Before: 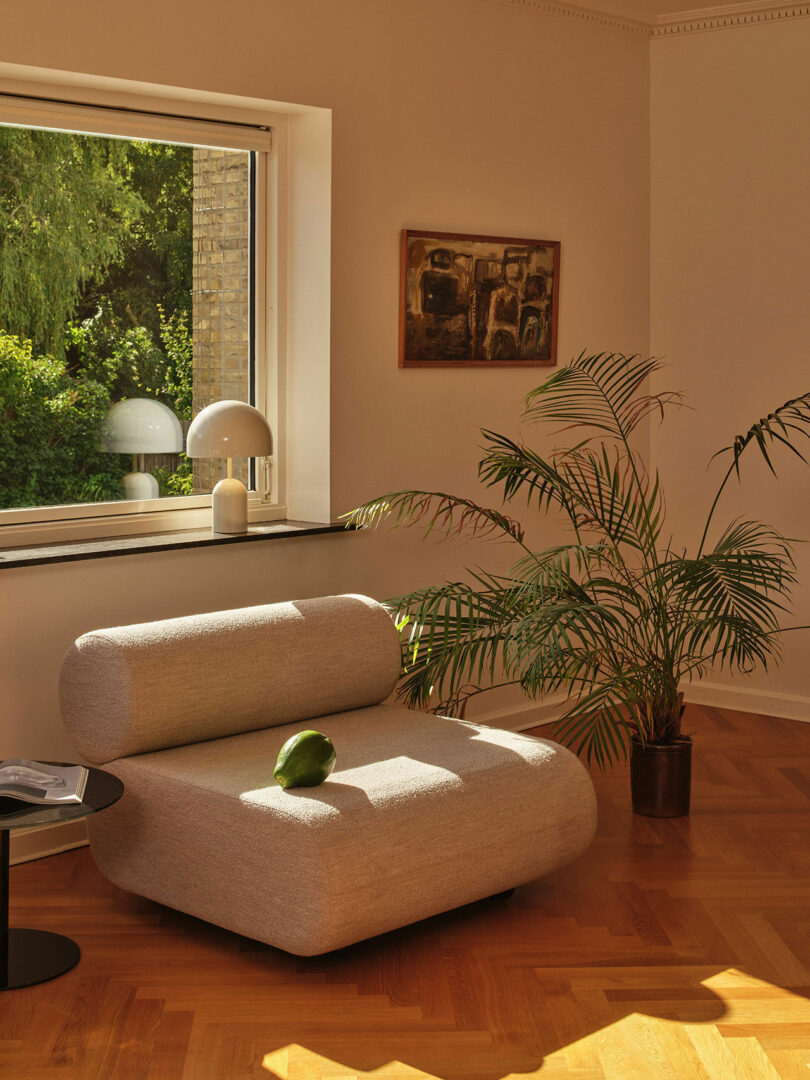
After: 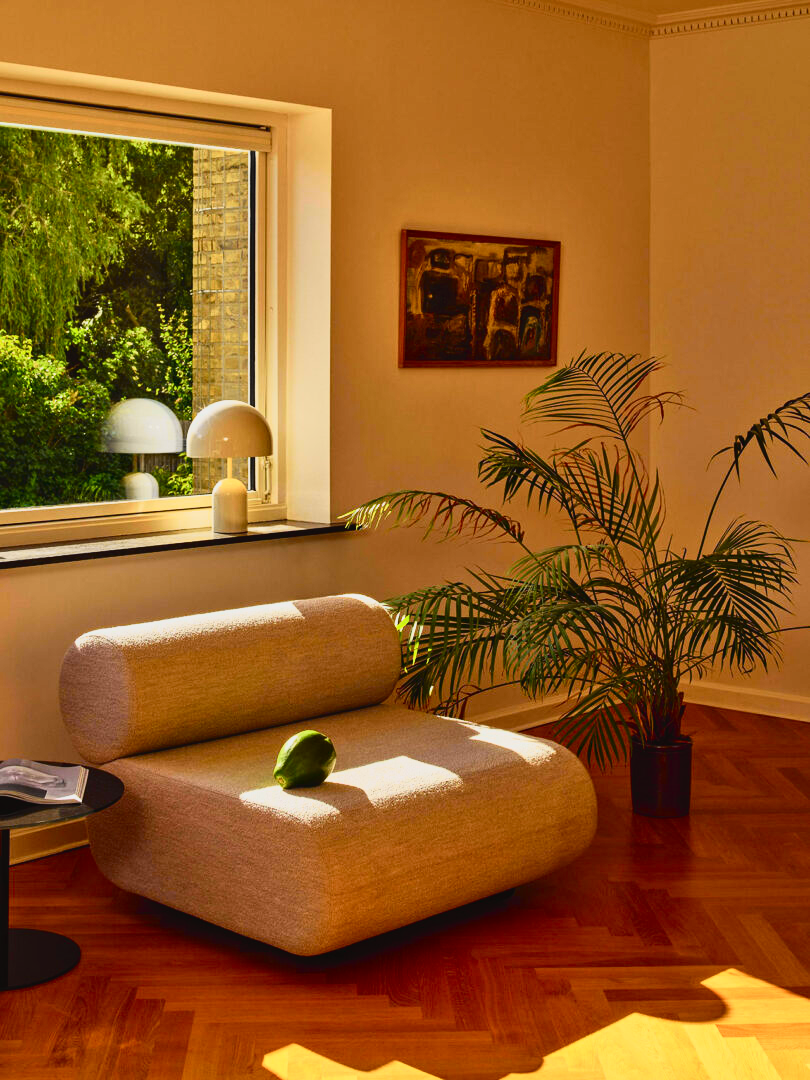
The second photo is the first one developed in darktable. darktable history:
shadows and highlights: shadows 31.72, highlights -32.78, soften with gaussian
tone curve: curves: ch0 [(0, 0.023) (0.132, 0.075) (0.256, 0.2) (0.463, 0.494) (0.699, 0.816) (0.813, 0.898) (1, 0.943)]; ch1 [(0, 0) (0.32, 0.306) (0.441, 0.41) (0.476, 0.466) (0.498, 0.5) (0.518, 0.519) (0.546, 0.571) (0.604, 0.651) (0.733, 0.817) (1, 1)]; ch2 [(0, 0) (0.312, 0.313) (0.431, 0.425) (0.483, 0.477) (0.503, 0.503) (0.526, 0.507) (0.564, 0.575) (0.614, 0.695) (0.713, 0.767) (0.985, 0.966)], color space Lab, independent channels, preserve colors none
